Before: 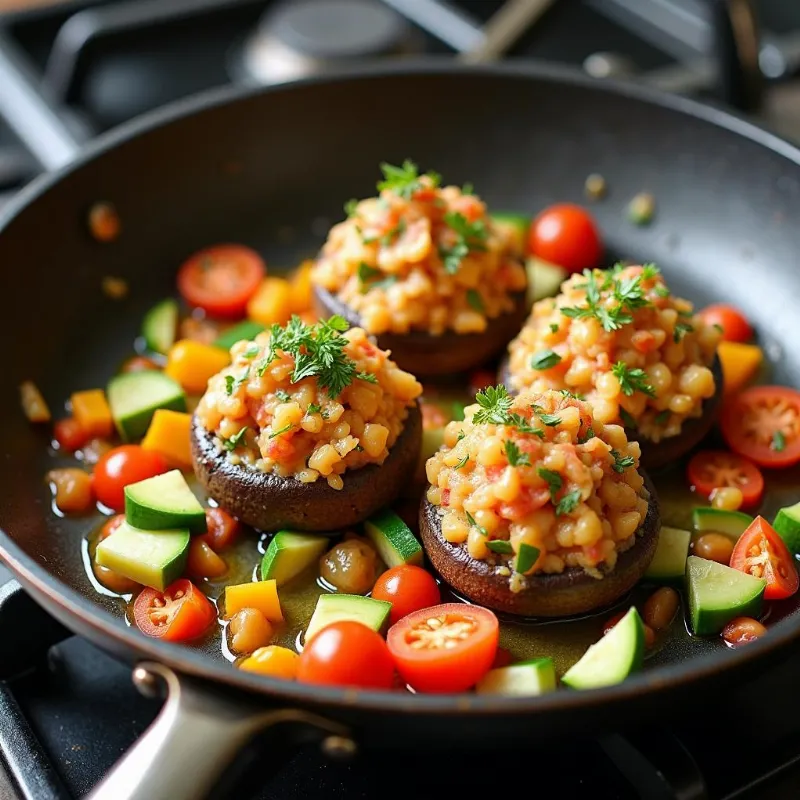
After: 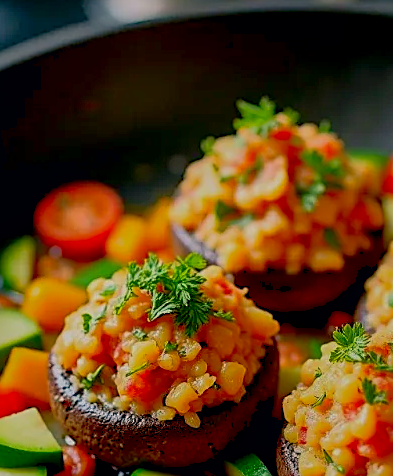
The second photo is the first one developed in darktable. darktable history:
color correction: highlights a* 5.38, highlights b* 5.35, shadows a* -4.7, shadows b* -4.98
sharpen: on, module defaults
crop: left 17.953%, top 7.862%, right 32.9%, bottom 32.572%
contrast brightness saturation: brightness -0.022, saturation 0.349
shadows and highlights: highlights -60.07, shadows color adjustment 97.68%
exposure: black level correction 0.009, exposure -0.64 EV, compensate exposure bias true, compensate highlight preservation false
local contrast: on, module defaults
